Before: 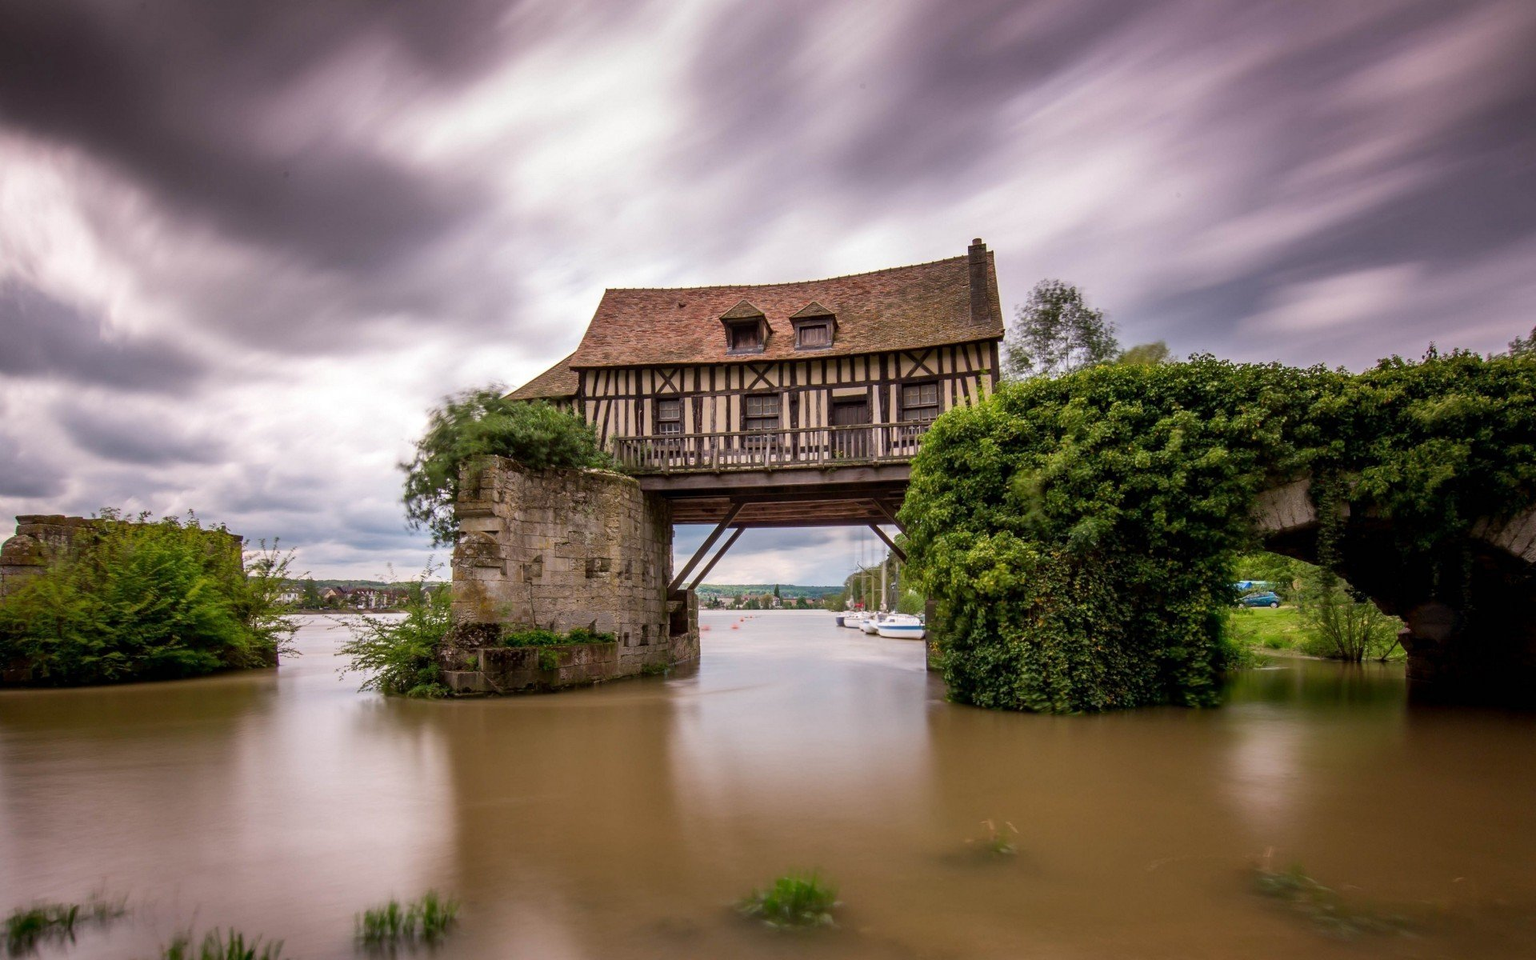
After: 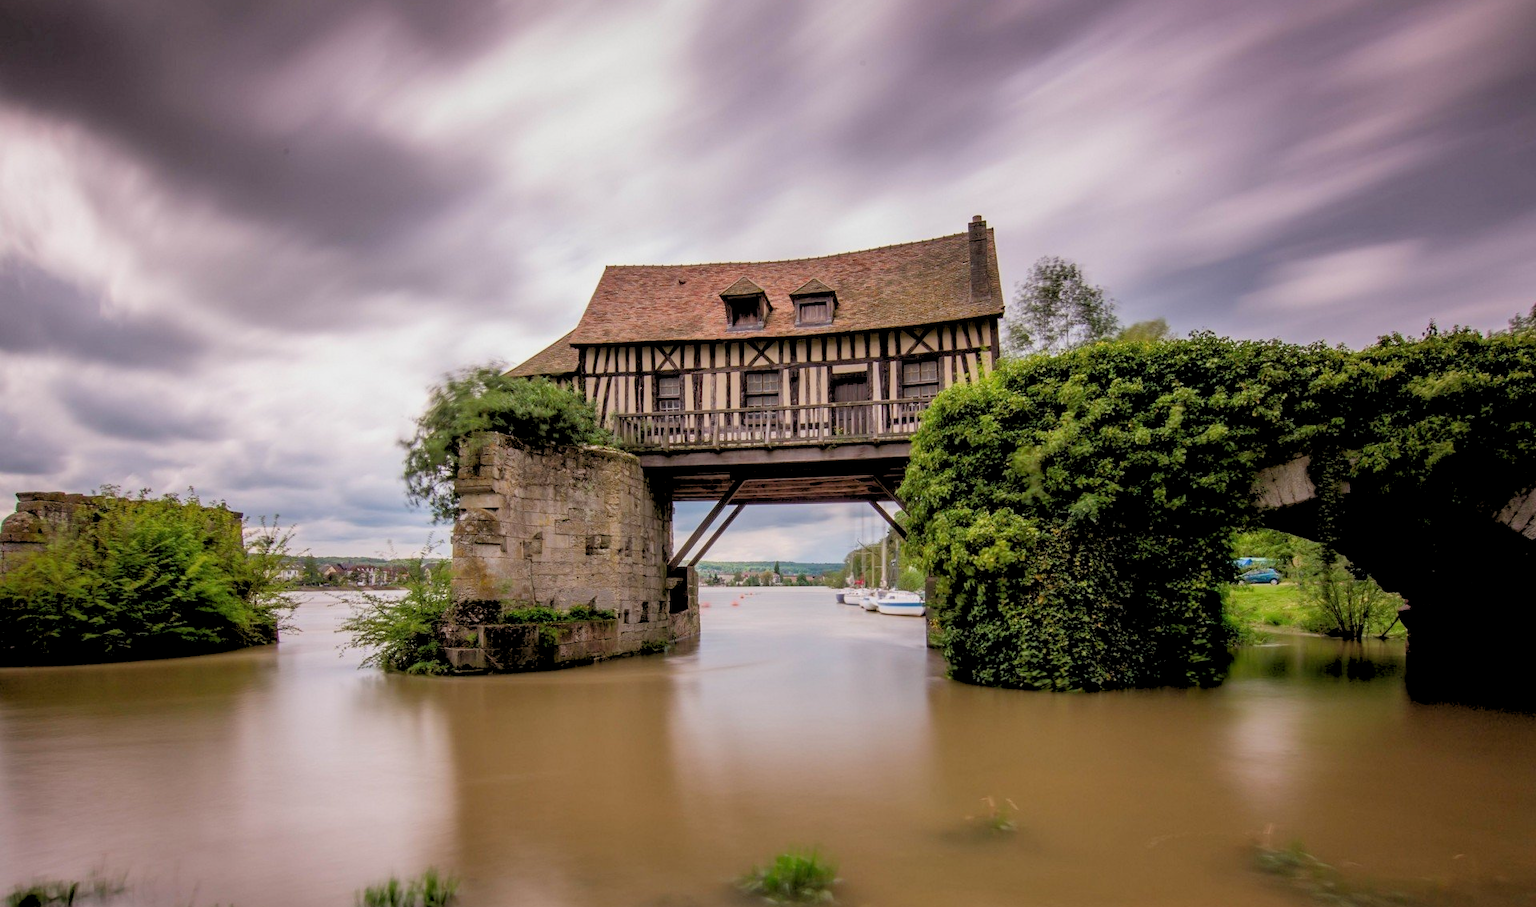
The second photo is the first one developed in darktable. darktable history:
crop and rotate: top 2.479%, bottom 3.018%
rgb levels: preserve colors sum RGB, levels [[0.038, 0.433, 0.934], [0, 0.5, 1], [0, 0.5, 1]]
